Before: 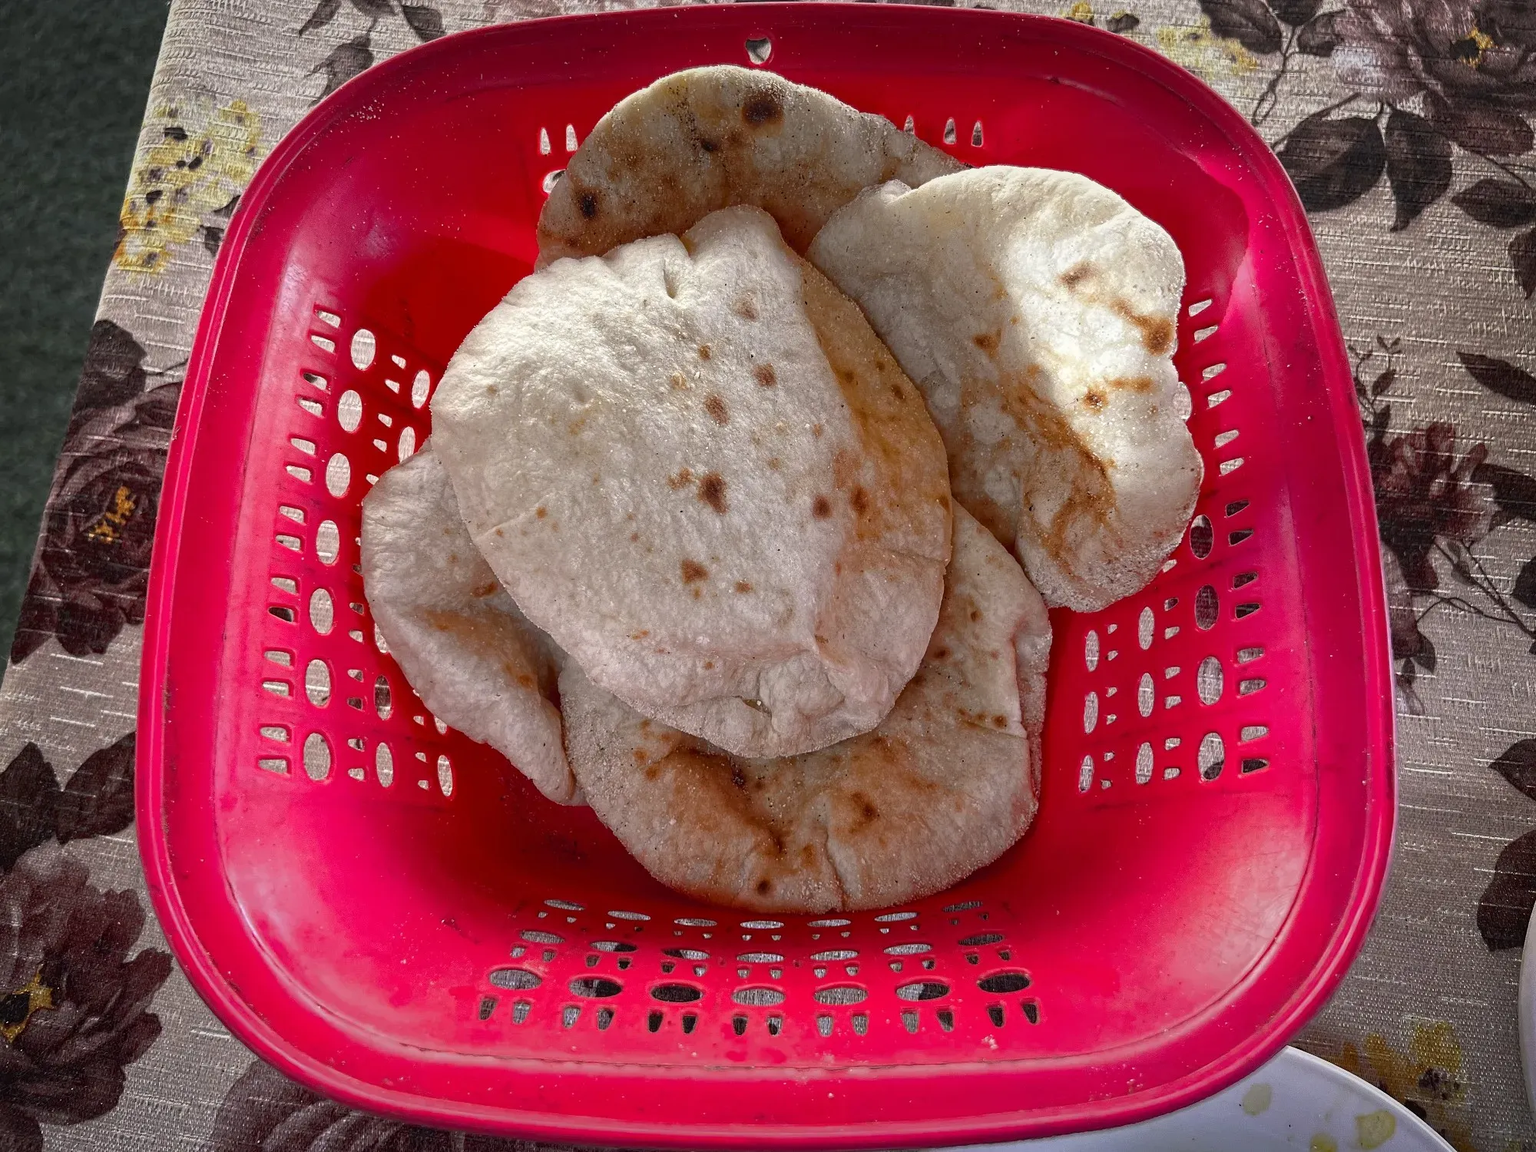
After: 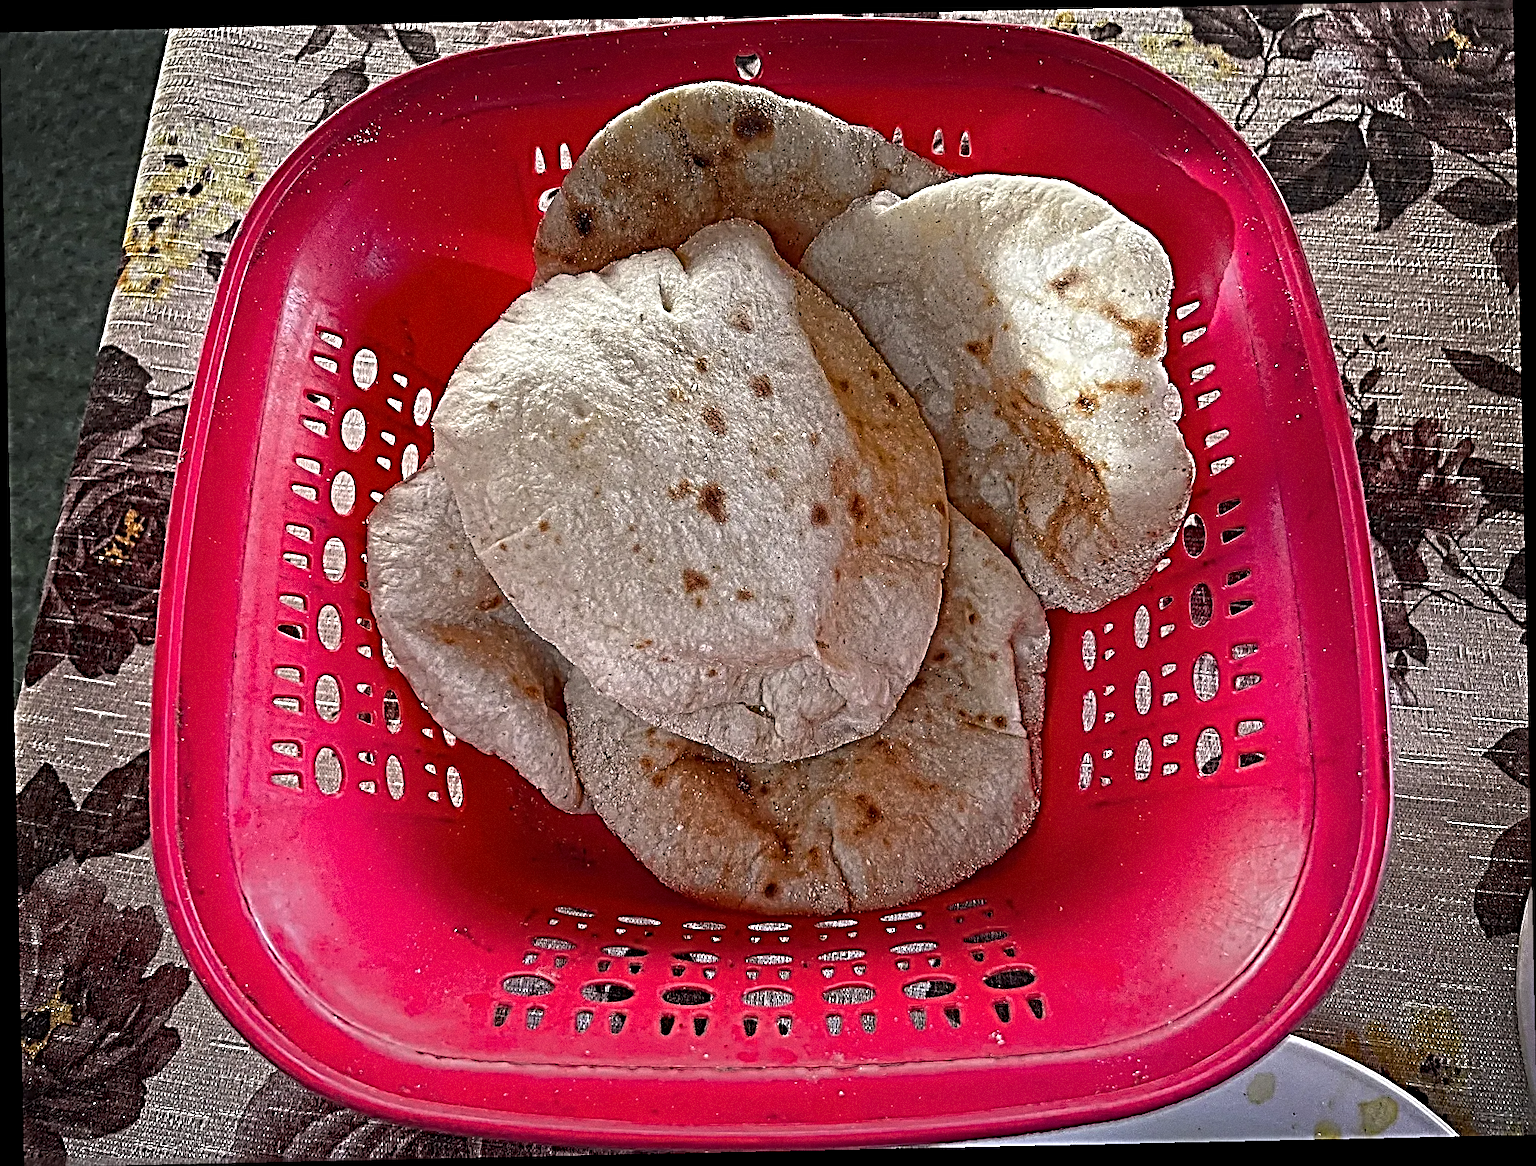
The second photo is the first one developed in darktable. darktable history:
grain: coarseness 0.09 ISO
rotate and perspective: rotation -1.24°, automatic cropping off
sharpen: radius 4.001, amount 2
